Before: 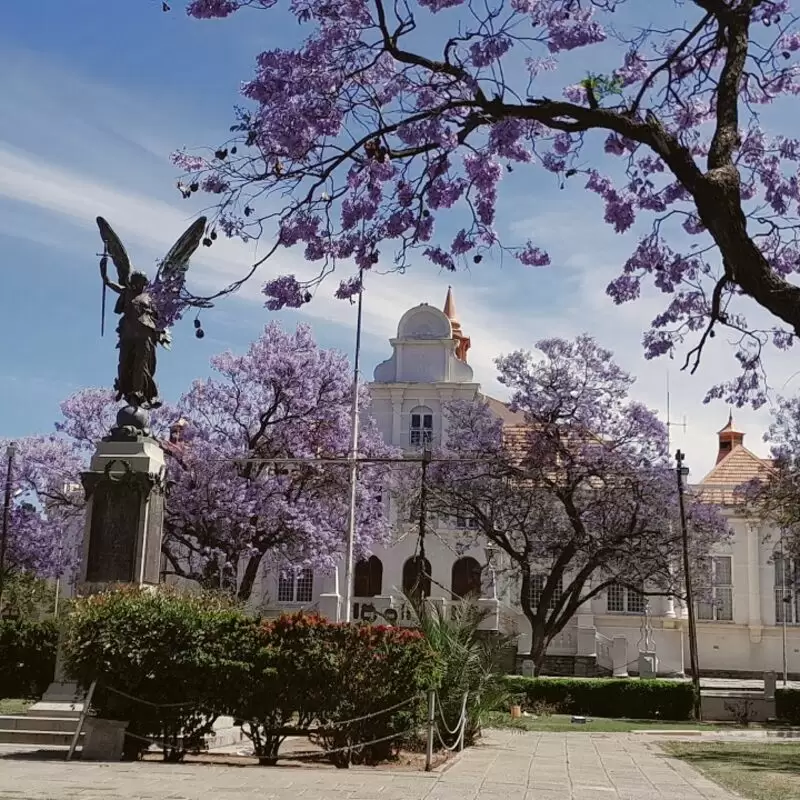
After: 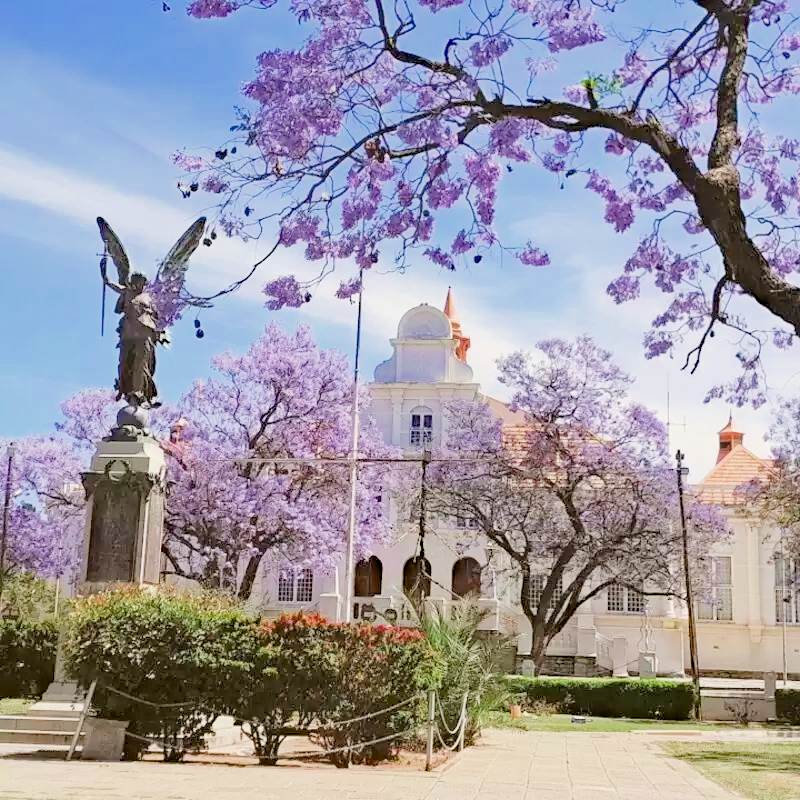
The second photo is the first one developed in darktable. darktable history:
haze removal: compatibility mode true, adaptive false
filmic rgb: middle gray luminance 3.44%, black relative exposure -5.92 EV, white relative exposure 6.33 EV, threshold 6 EV, dynamic range scaling 22.4%, target black luminance 0%, hardness 2.33, latitude 45.85%, contrast 0.78, highlights saturation mix 100%, shadows ↔ highlights balance 0.033%, add noise in highlights 0, preserve chrominance max RGB, color science v3 (2019), use custom middle-gray values true, iterations of high-quality reconstruction 0, contrast in highlights soft, enable highlight reconstruction true
